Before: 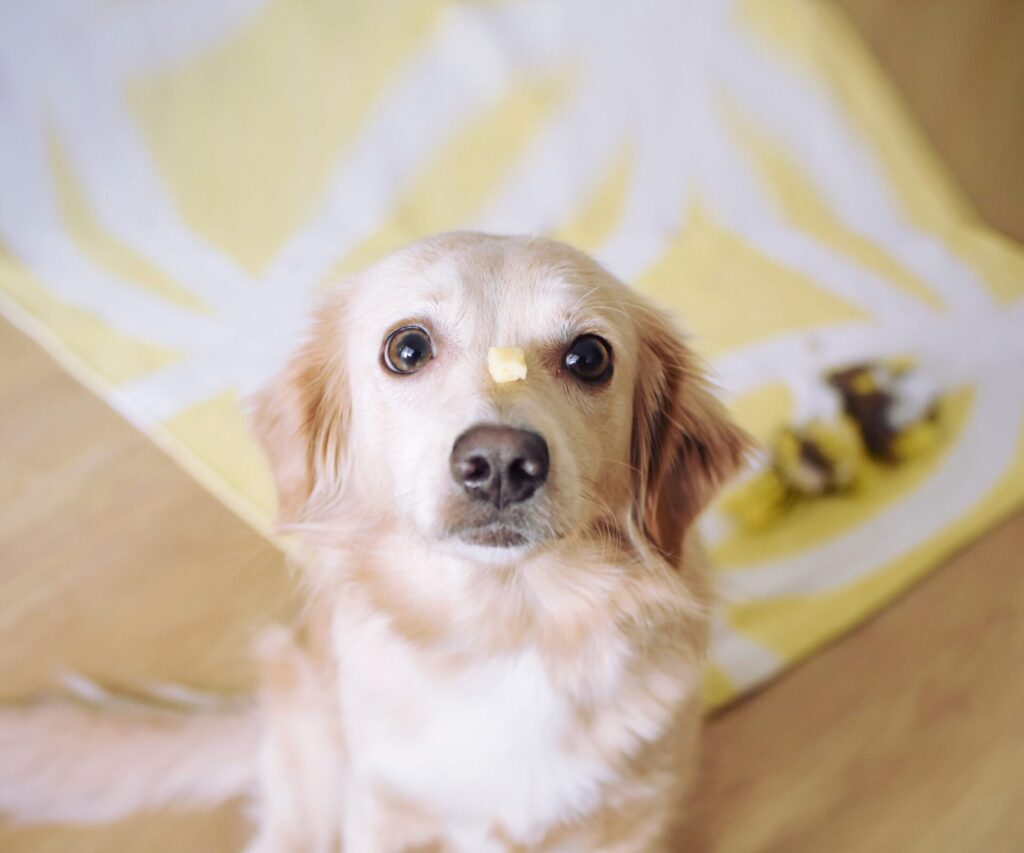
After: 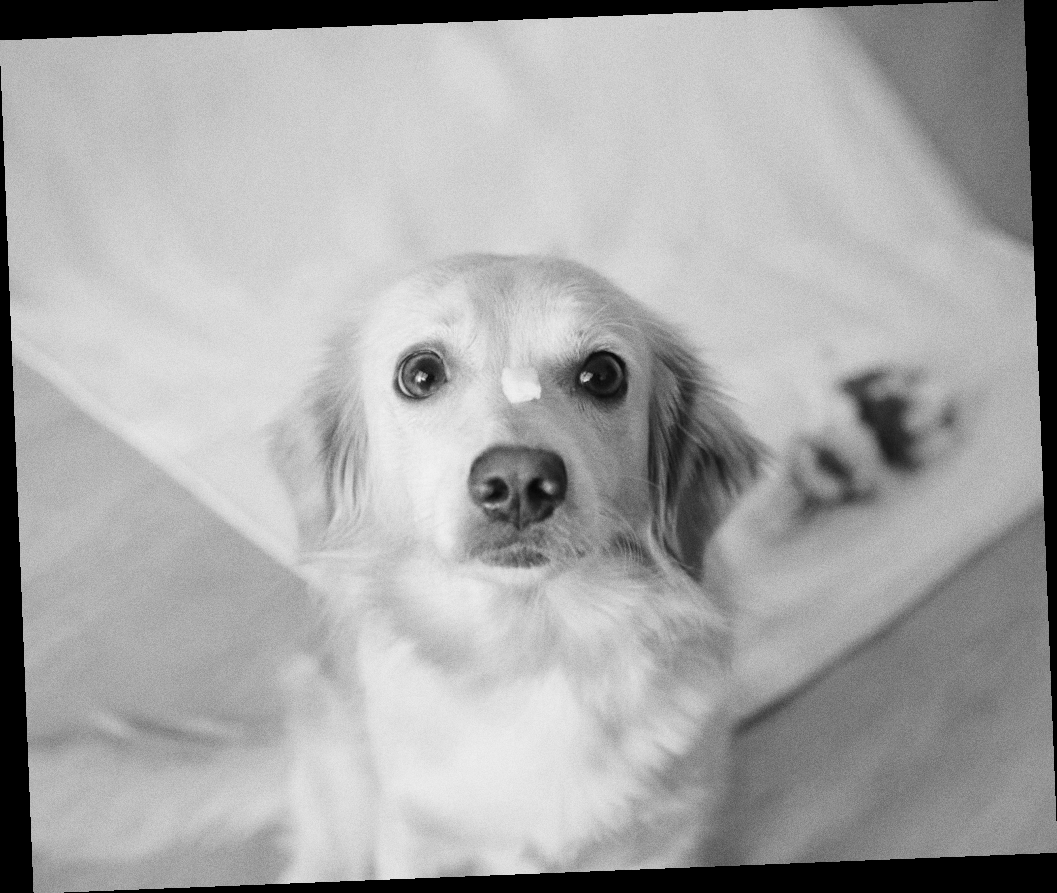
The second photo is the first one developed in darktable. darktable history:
rotate and perspective: rotation -2.29°, automatic cropping off
grain: on, module defaults
monochrome: a -35.87, b 49.73, size 1.7
